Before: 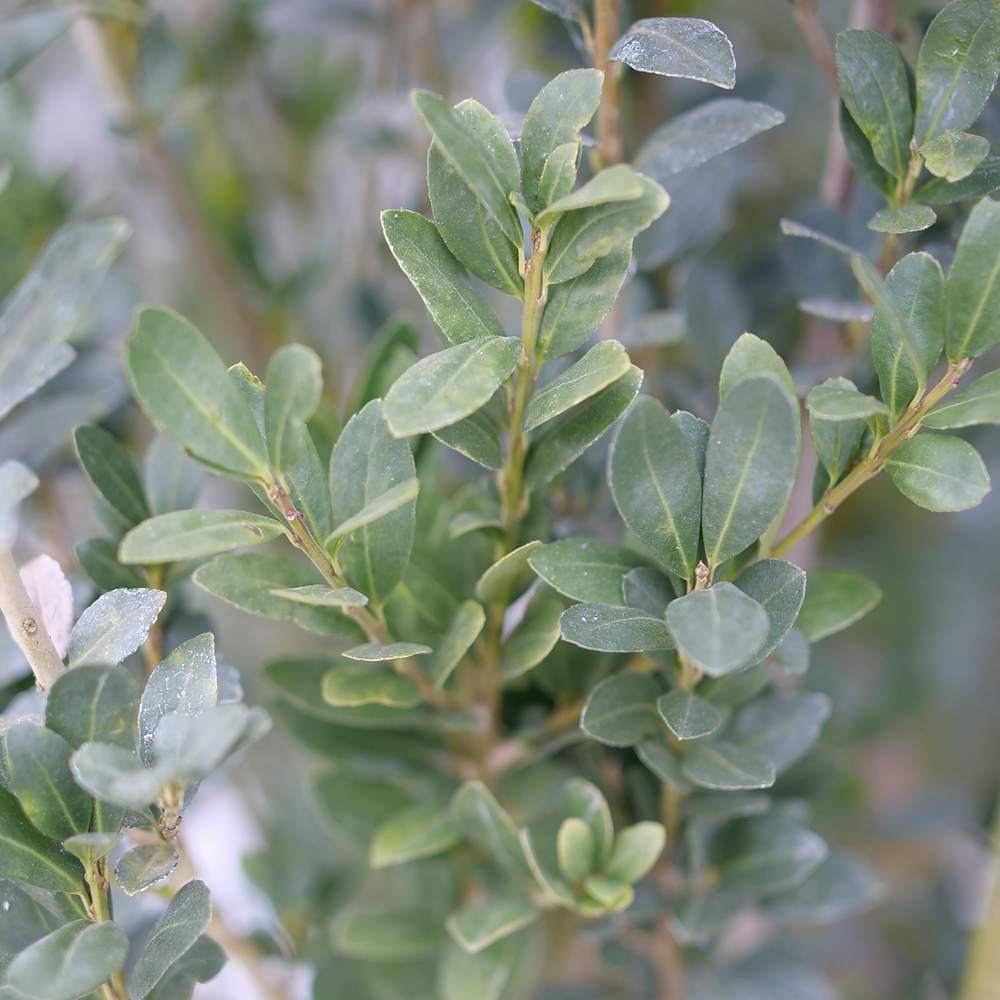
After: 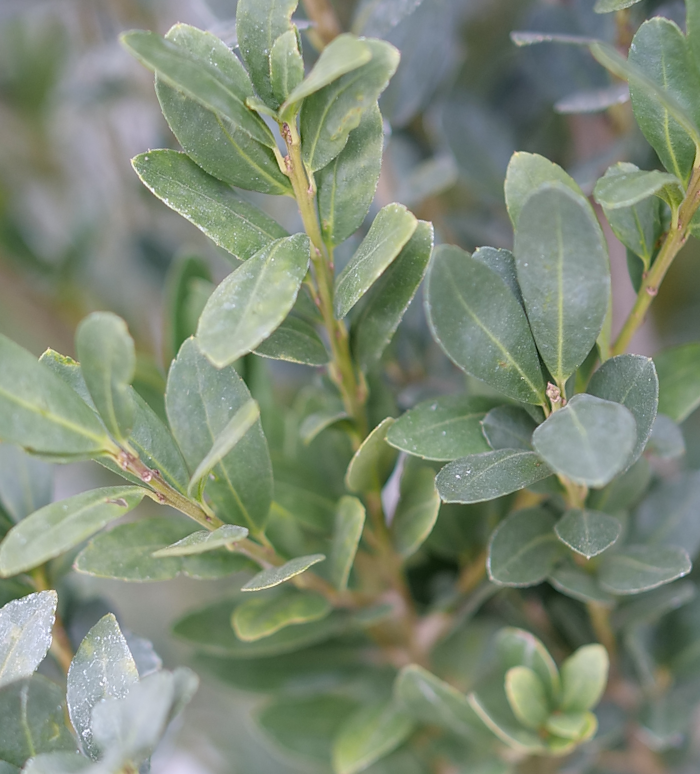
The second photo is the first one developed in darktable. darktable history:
crop and rotate: angle 19.45°, left 6.776%, right 3.896%, bottom 1.148%
